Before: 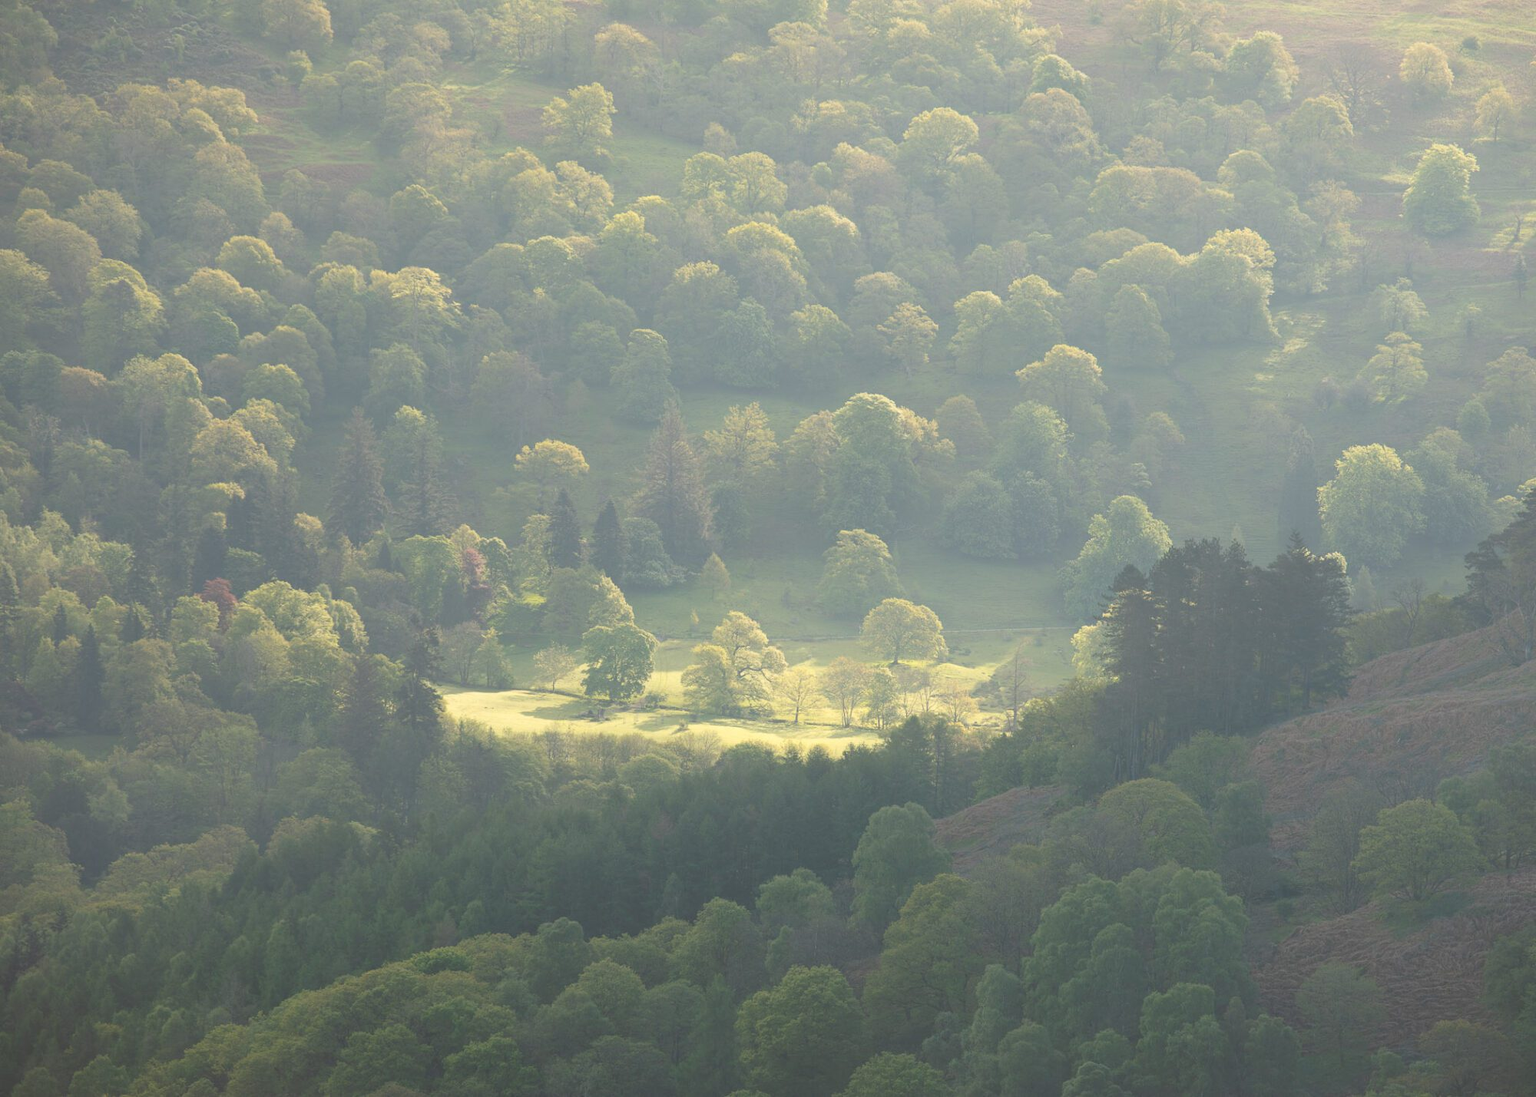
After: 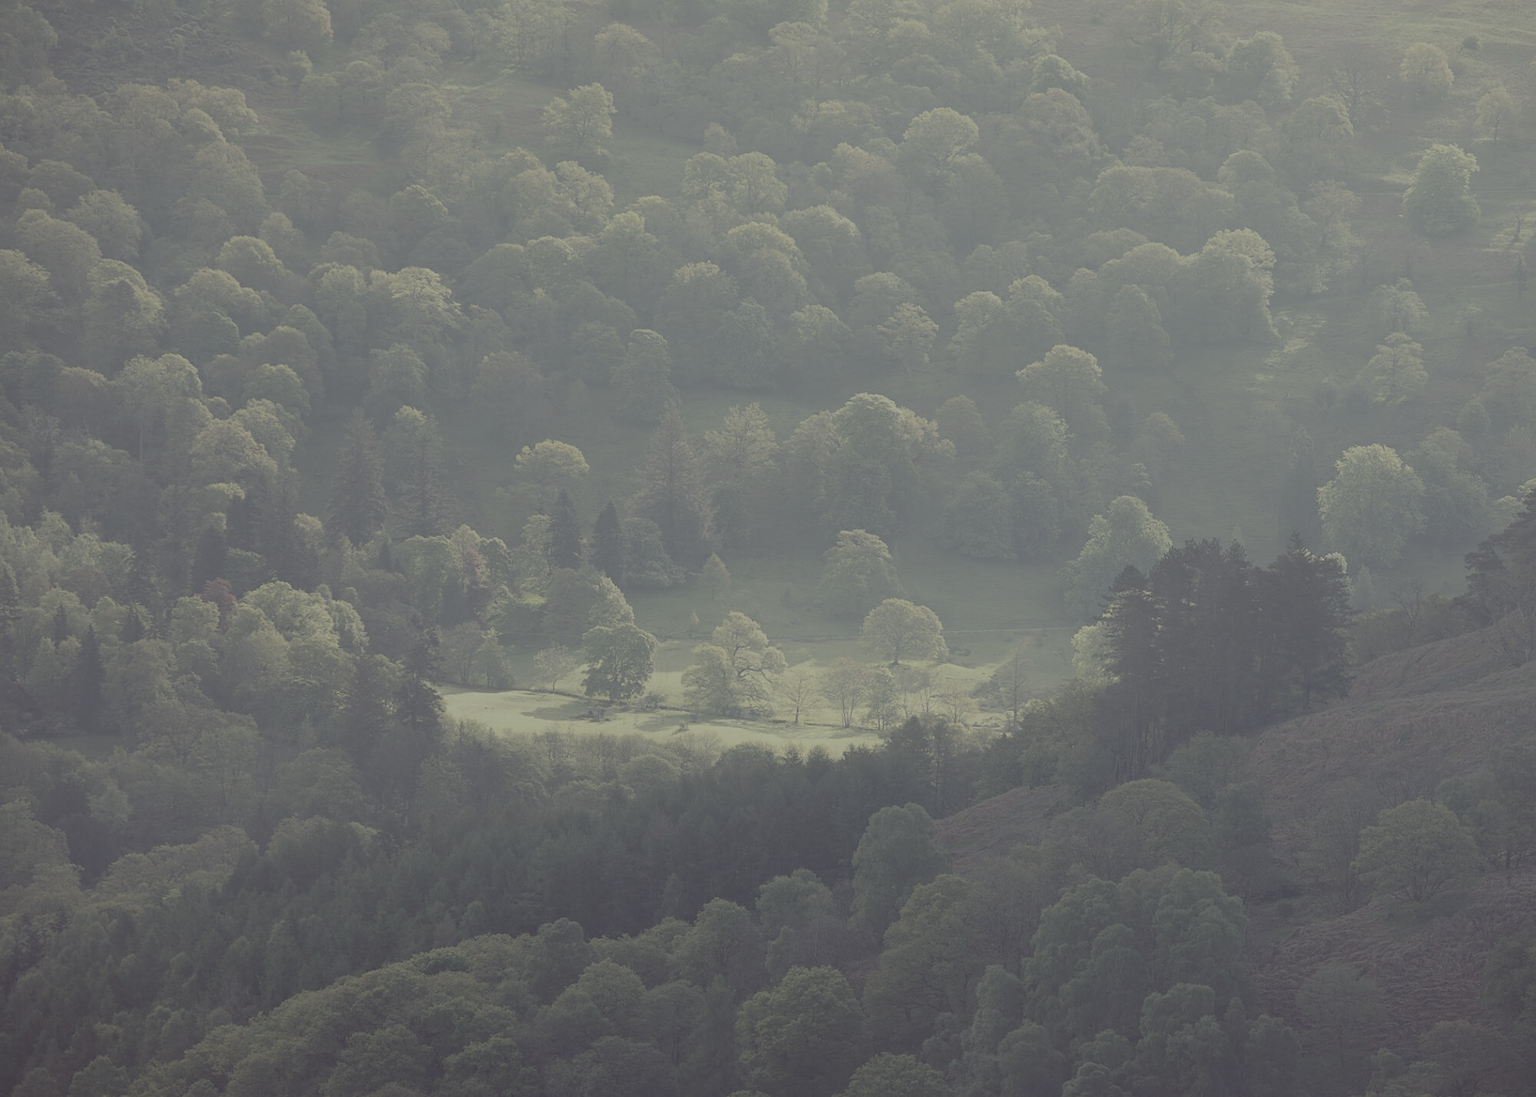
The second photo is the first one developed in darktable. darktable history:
color correction: highlights a* -20.15, highlights b* 20.69, shadows a* 19.76, shadows b* -20.83, saturation 0.42
sharpen: amount 0.216
filmic rgb: middle gray luminance 2.75%, black relative exposure -9.86 EV, white relative exposure 6.98 EV, threshold 2.98 EV, structure ↔ texture 99.79%, dynamic range scaling 10.26%, target black luminance 0%, hardness 3.17, latitude 43.78%, contrast 0.671, highlights saturation mix 4.59%, shadows ↔ highlights balance 13.81%, enable highlight reconstruction true
contrast brightness saturation: brightness -0.092
